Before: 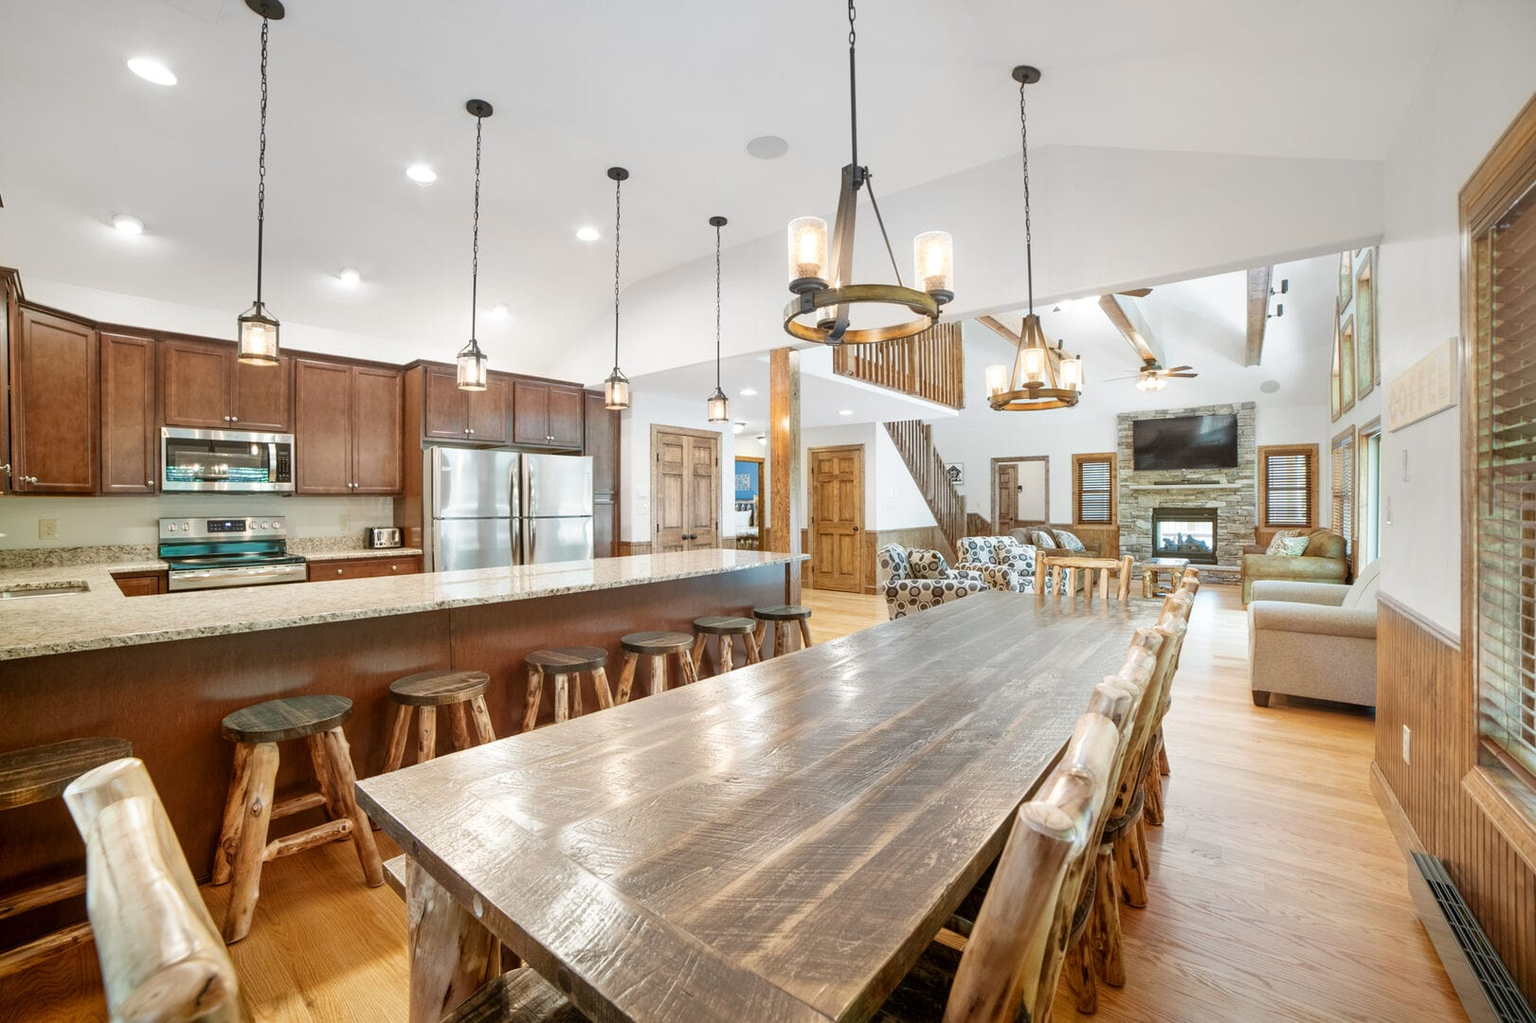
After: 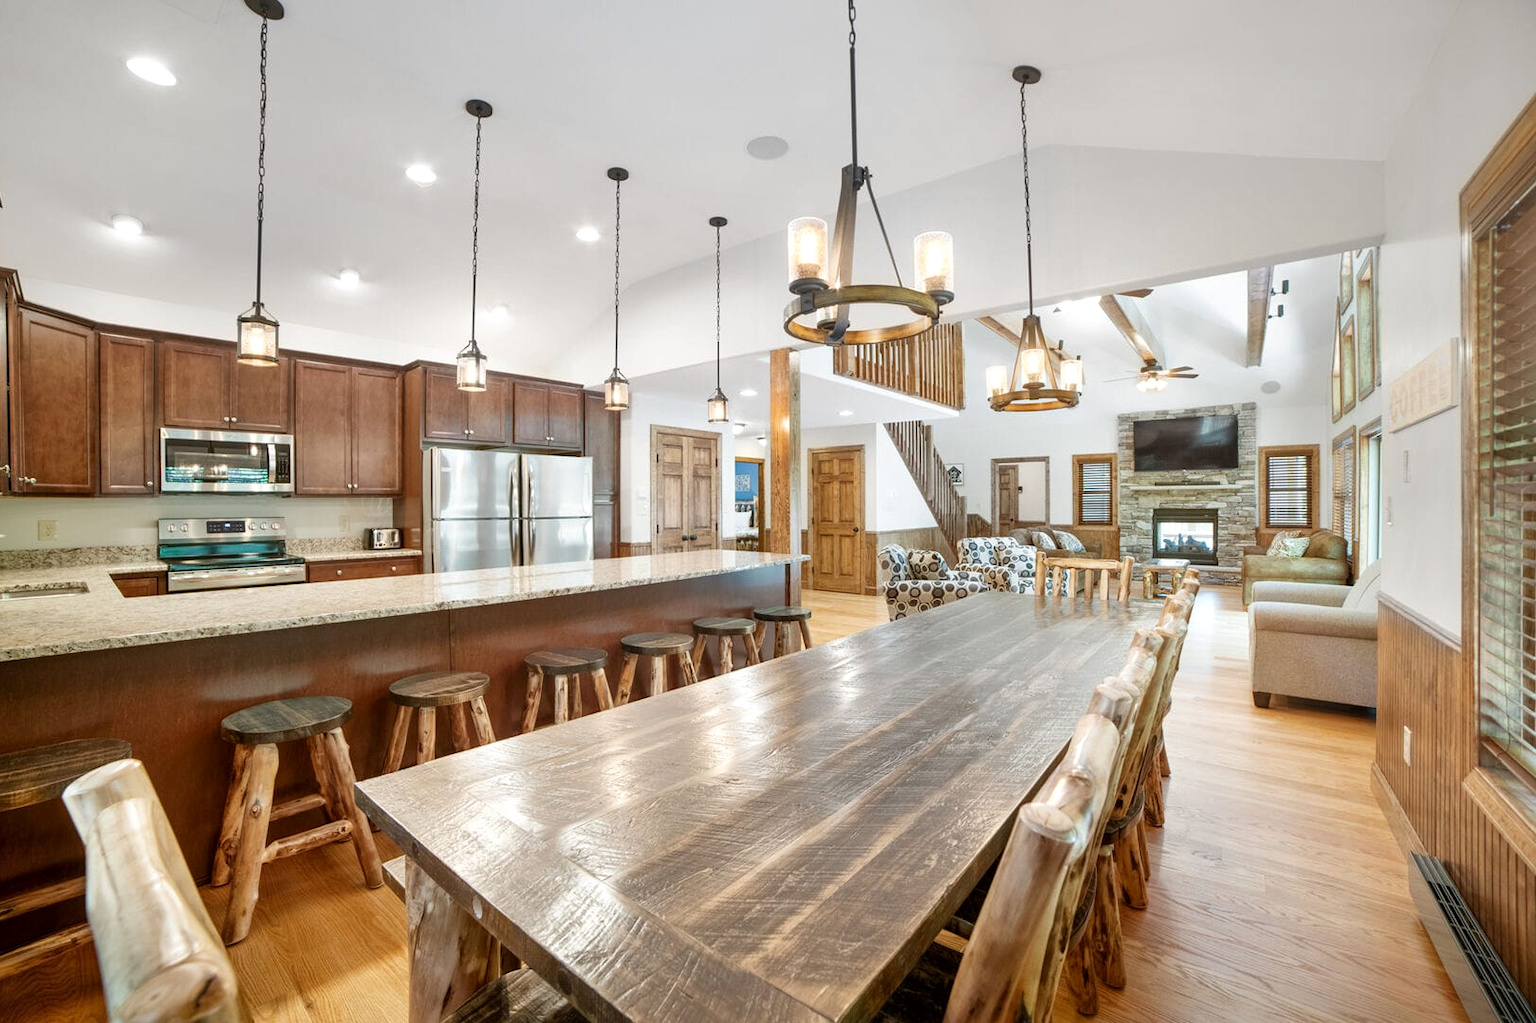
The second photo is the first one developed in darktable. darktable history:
local contrast: mode bilateral grid, contrast 21, coarseness 50, detail 119%, midtone range 0.2
crop: left 0.106%
